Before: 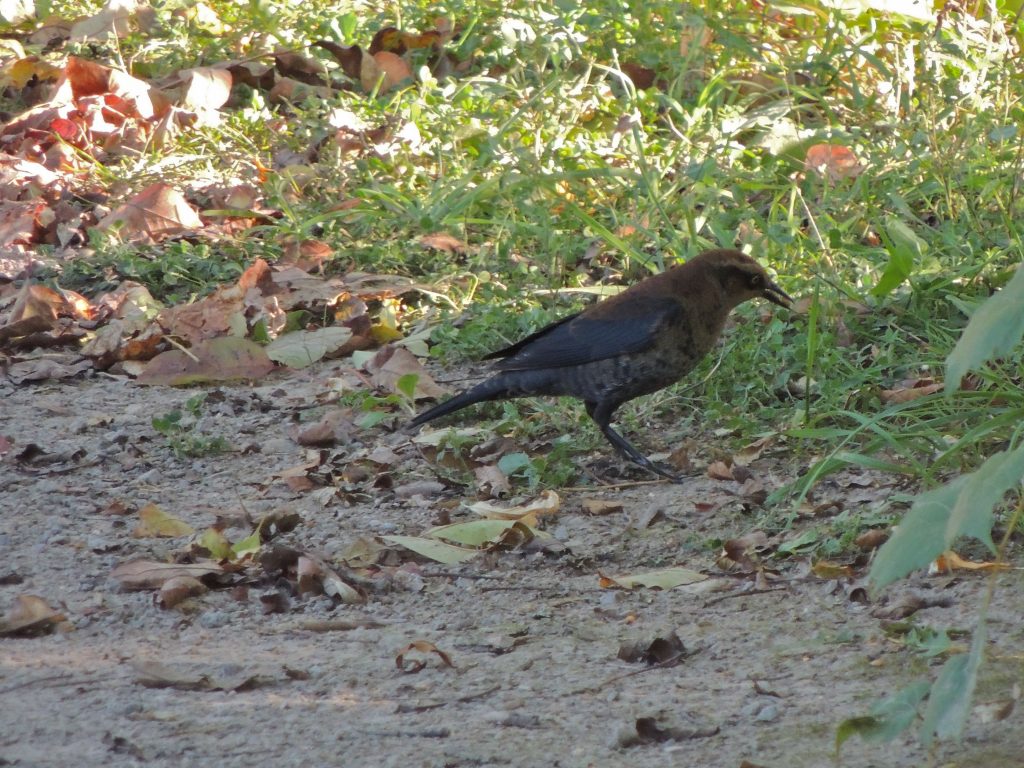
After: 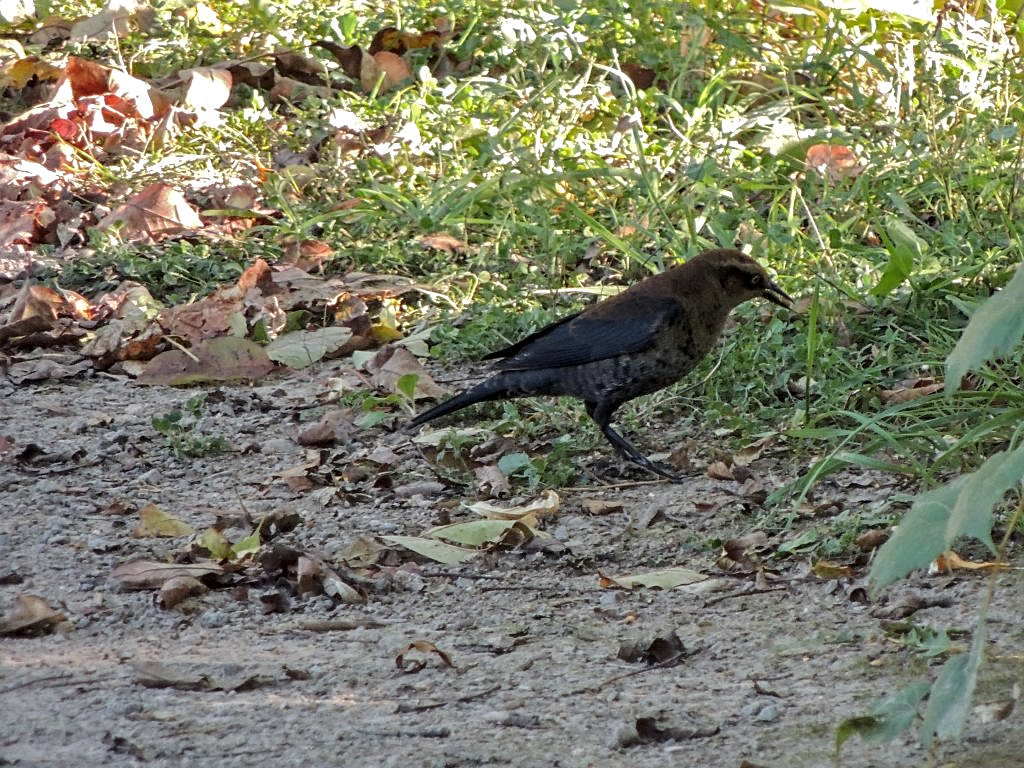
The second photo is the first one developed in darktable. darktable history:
local contrast: highlights 24%, detail 150%
sharpen: on, module defaults
